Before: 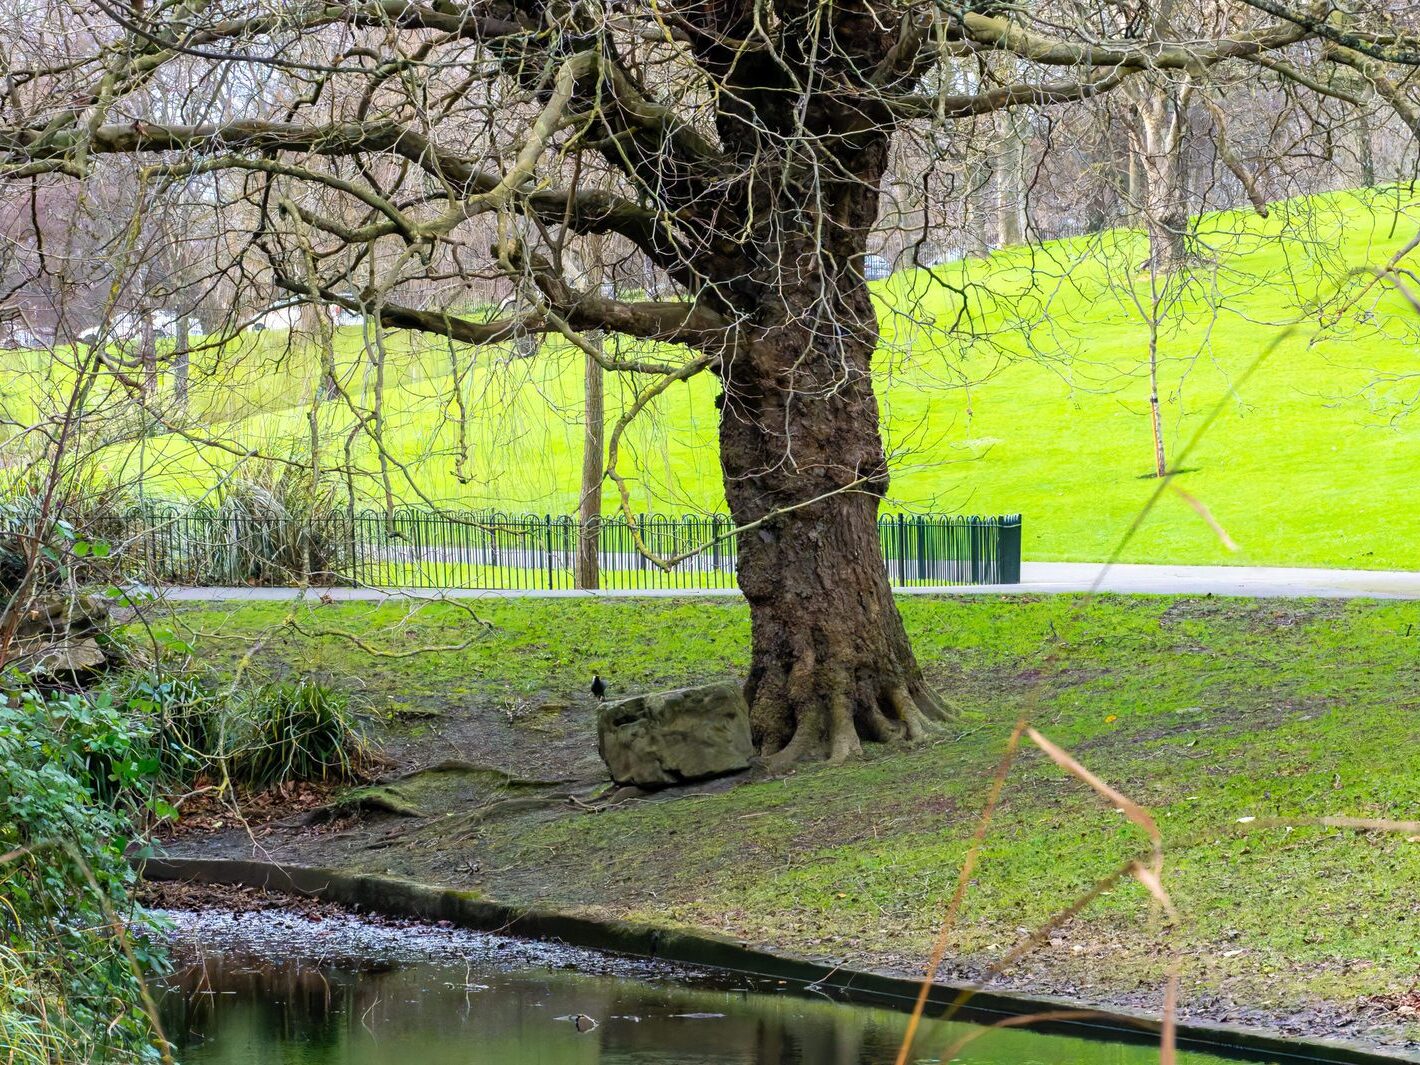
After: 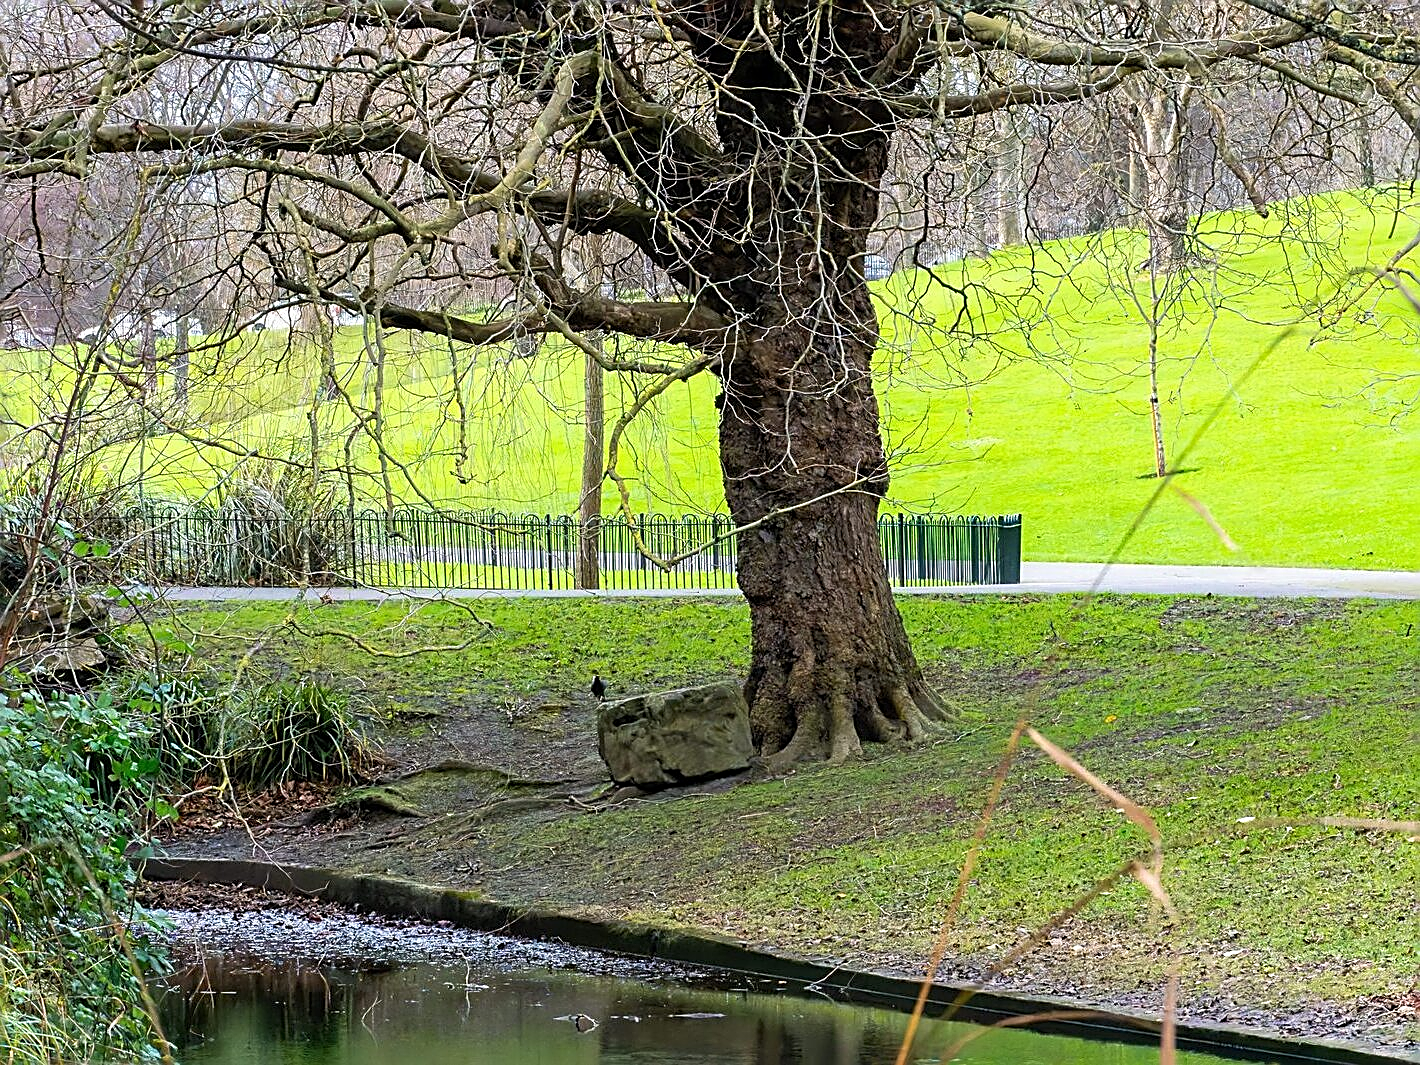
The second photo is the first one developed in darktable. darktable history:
sharpen: amount 0.99
